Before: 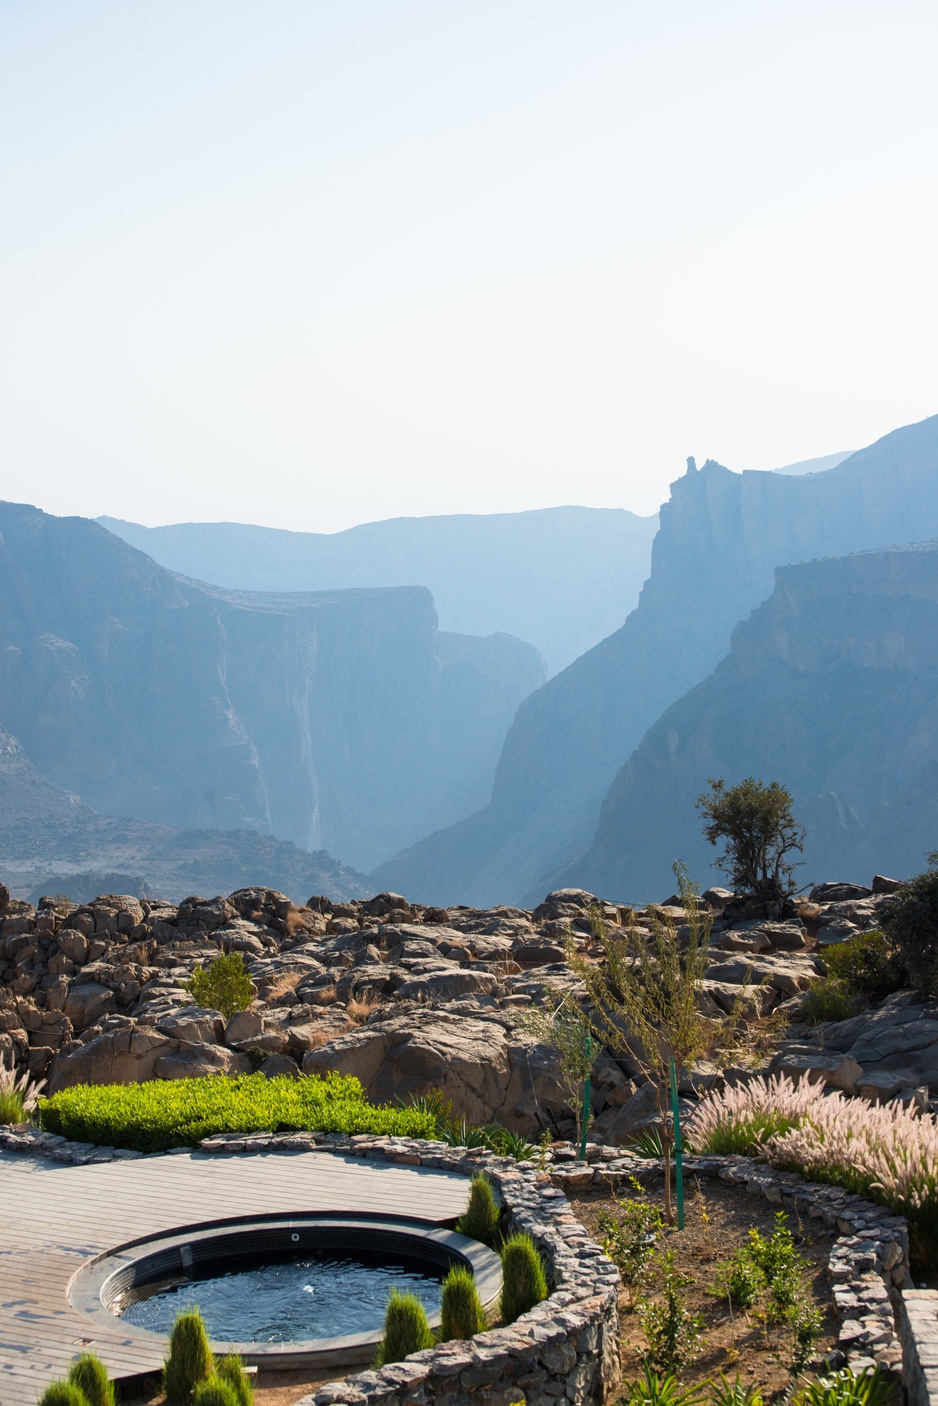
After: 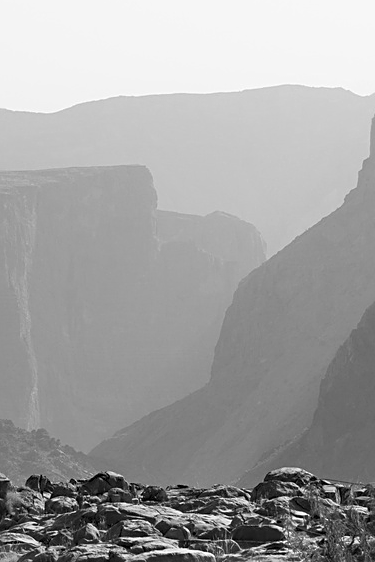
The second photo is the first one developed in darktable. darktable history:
haze removal: compatibility mode true, adaptive false
crop: left 30%, top 30%, right 30%, bottom 30%
sharpen: on, module defaults
monochrome: on, module defaults
